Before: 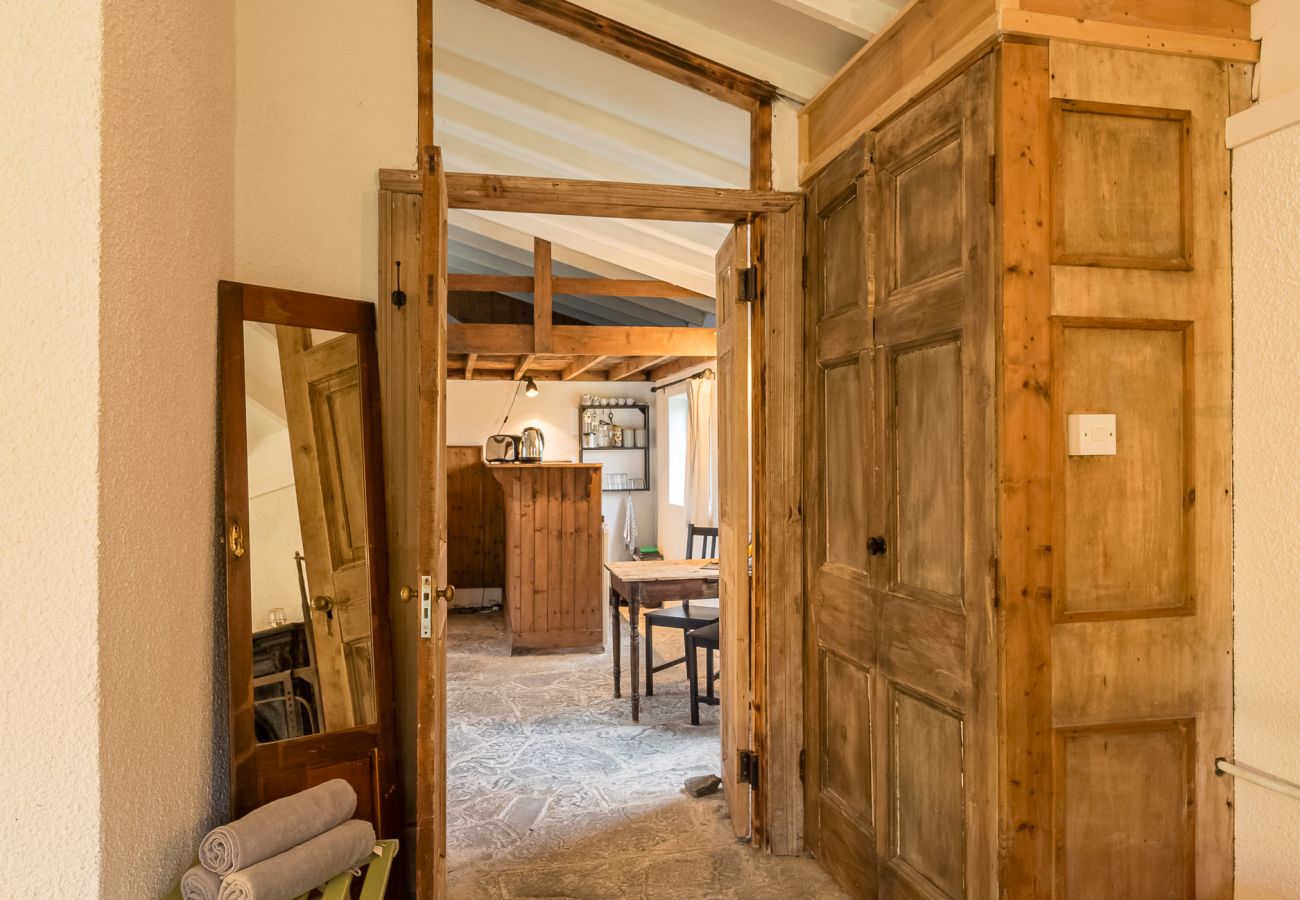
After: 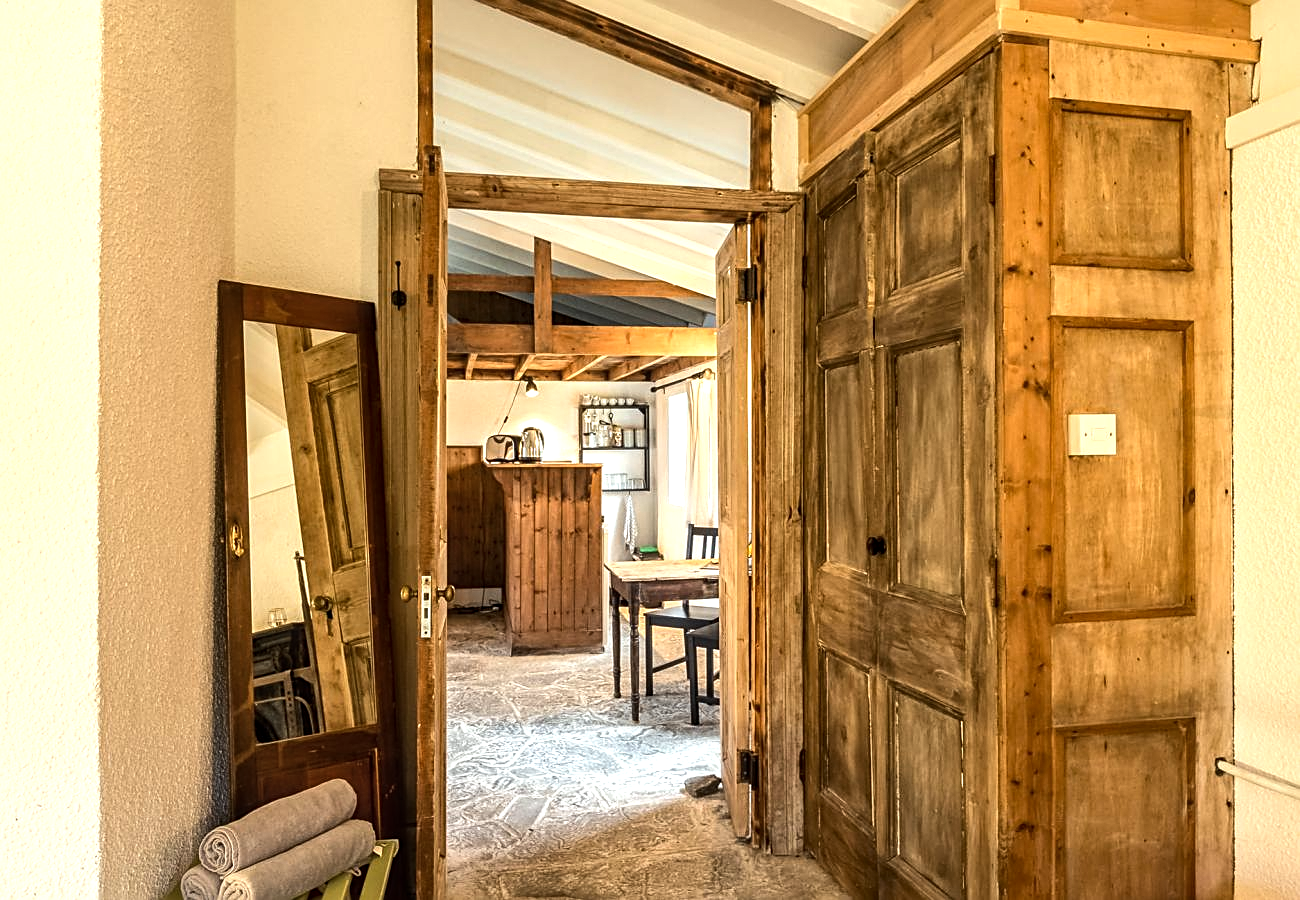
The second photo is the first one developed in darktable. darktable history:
color calibration: illuminant Planckian (black body), x 0.351, y 0.352, temperature 4794.27 K
sharpen: on, module defaults
local contrast: on, module defaults
tone equalizer: -8 EV -0.75 EV, -7 EV -0.7 EV, -6 EV -0.6 EV, -5 EV -0.4 EV, -3 EV 0.4 EV, -2 EV 0.6 EV, -1 EV 0.7 EV, +0 EV 0.75 EV, edges refinement/feathering 500, mask exposure compensation -1.57 EV, preserve details no
